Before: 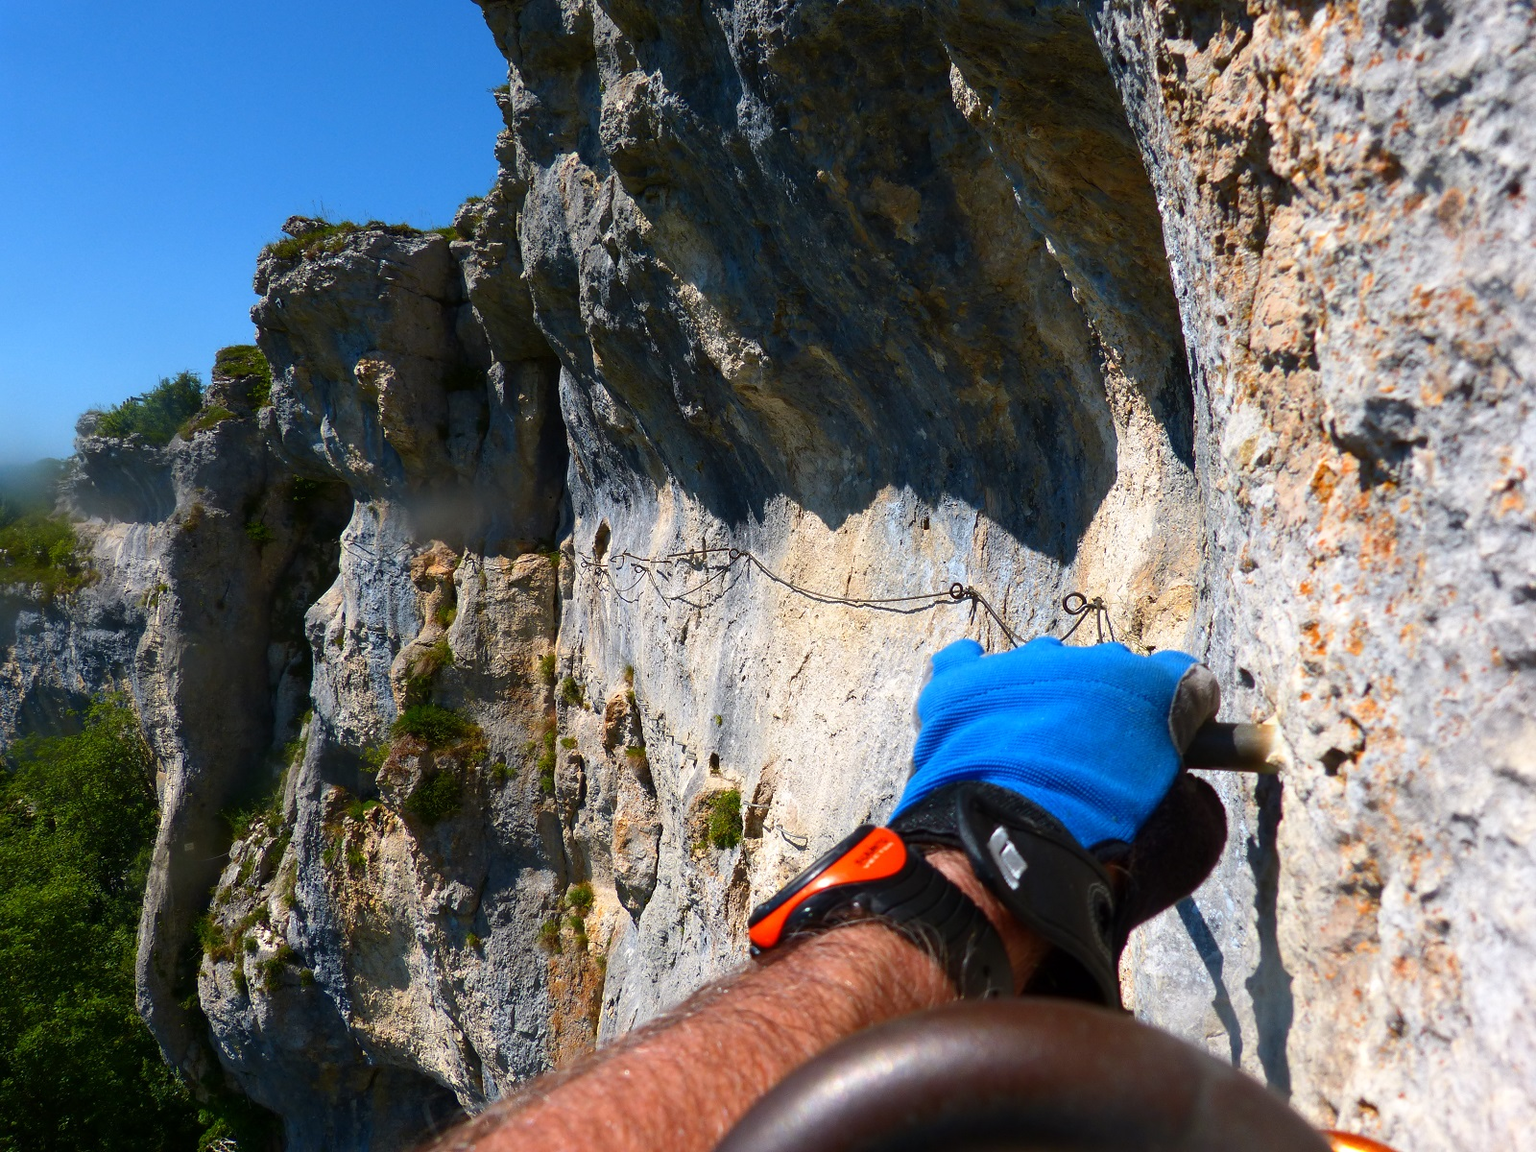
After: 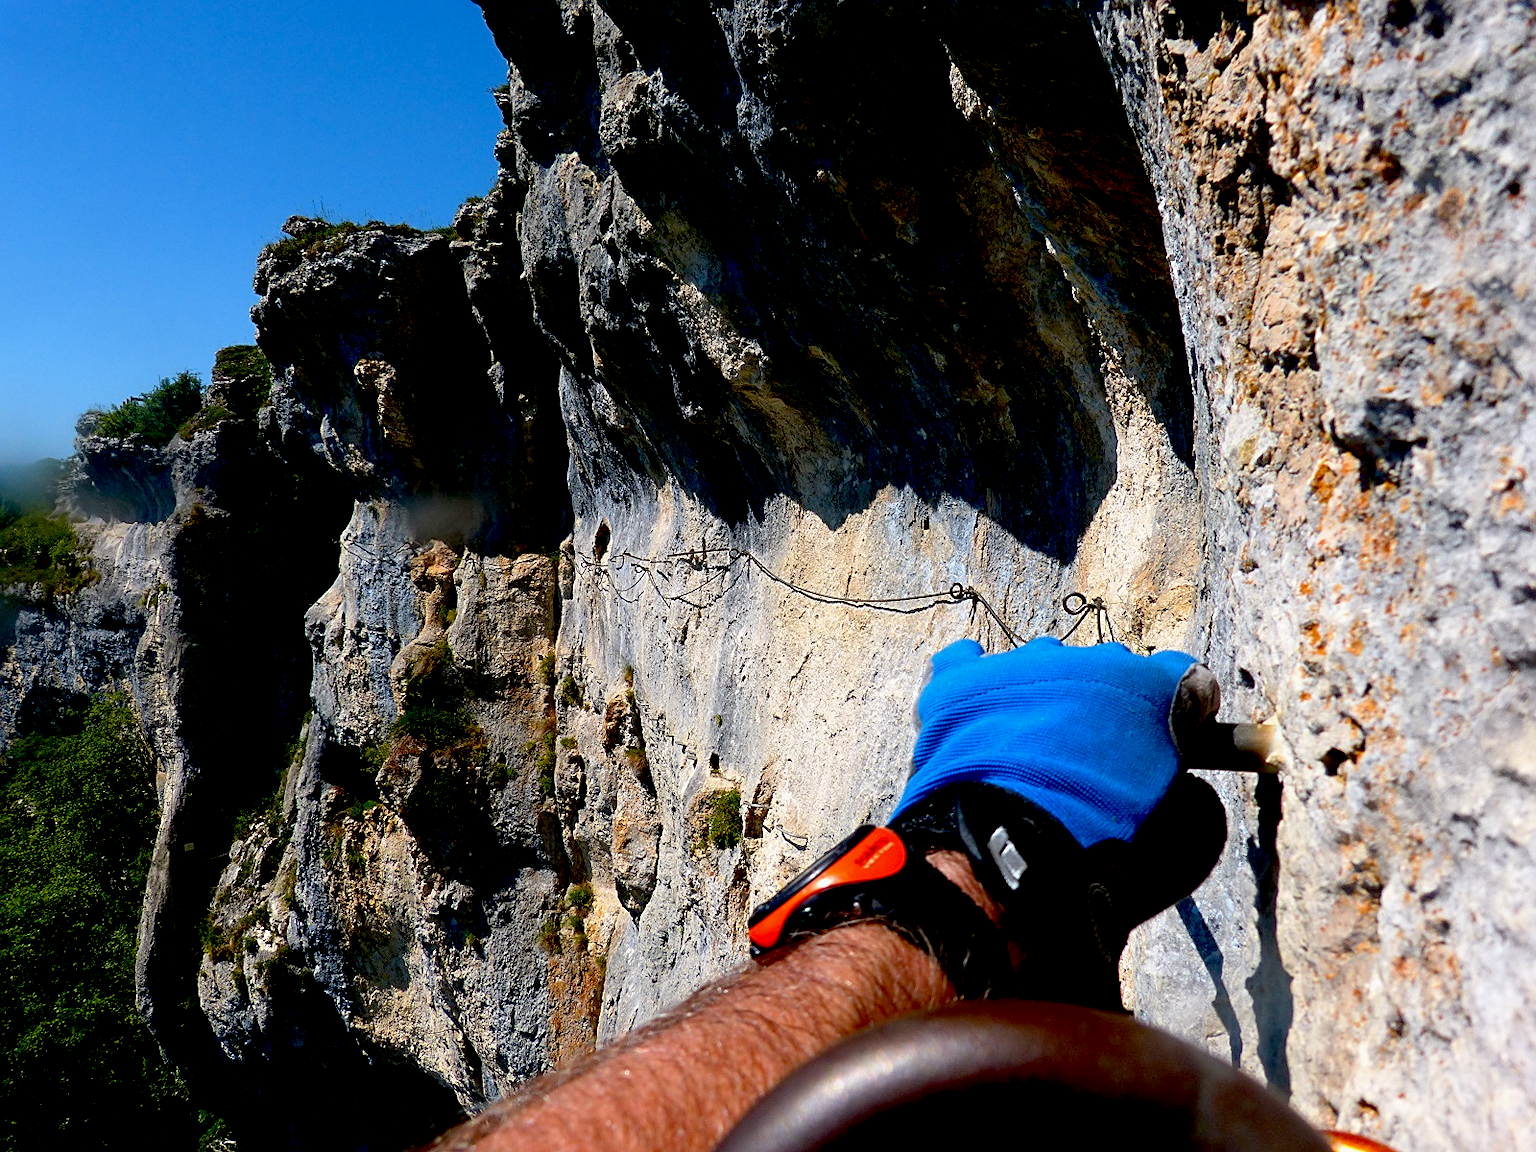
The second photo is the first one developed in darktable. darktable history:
sharpen: on, module defaults
exposure: black level correction 0.029, exposure -0.073 EV, compensate highlight preservation false
